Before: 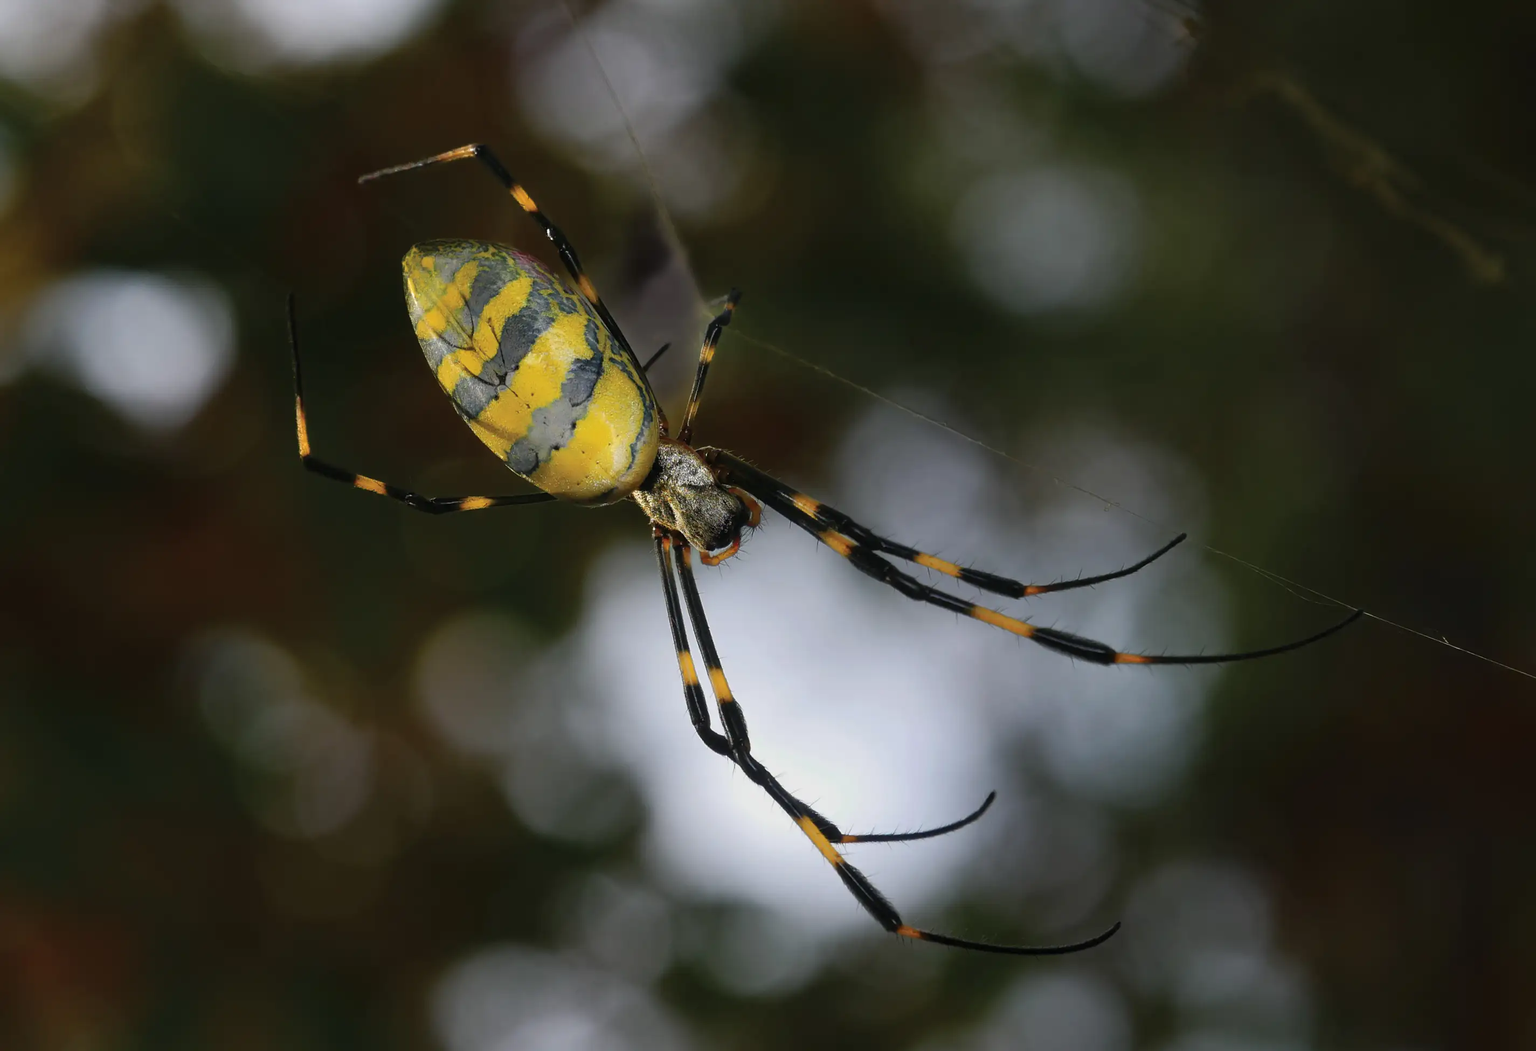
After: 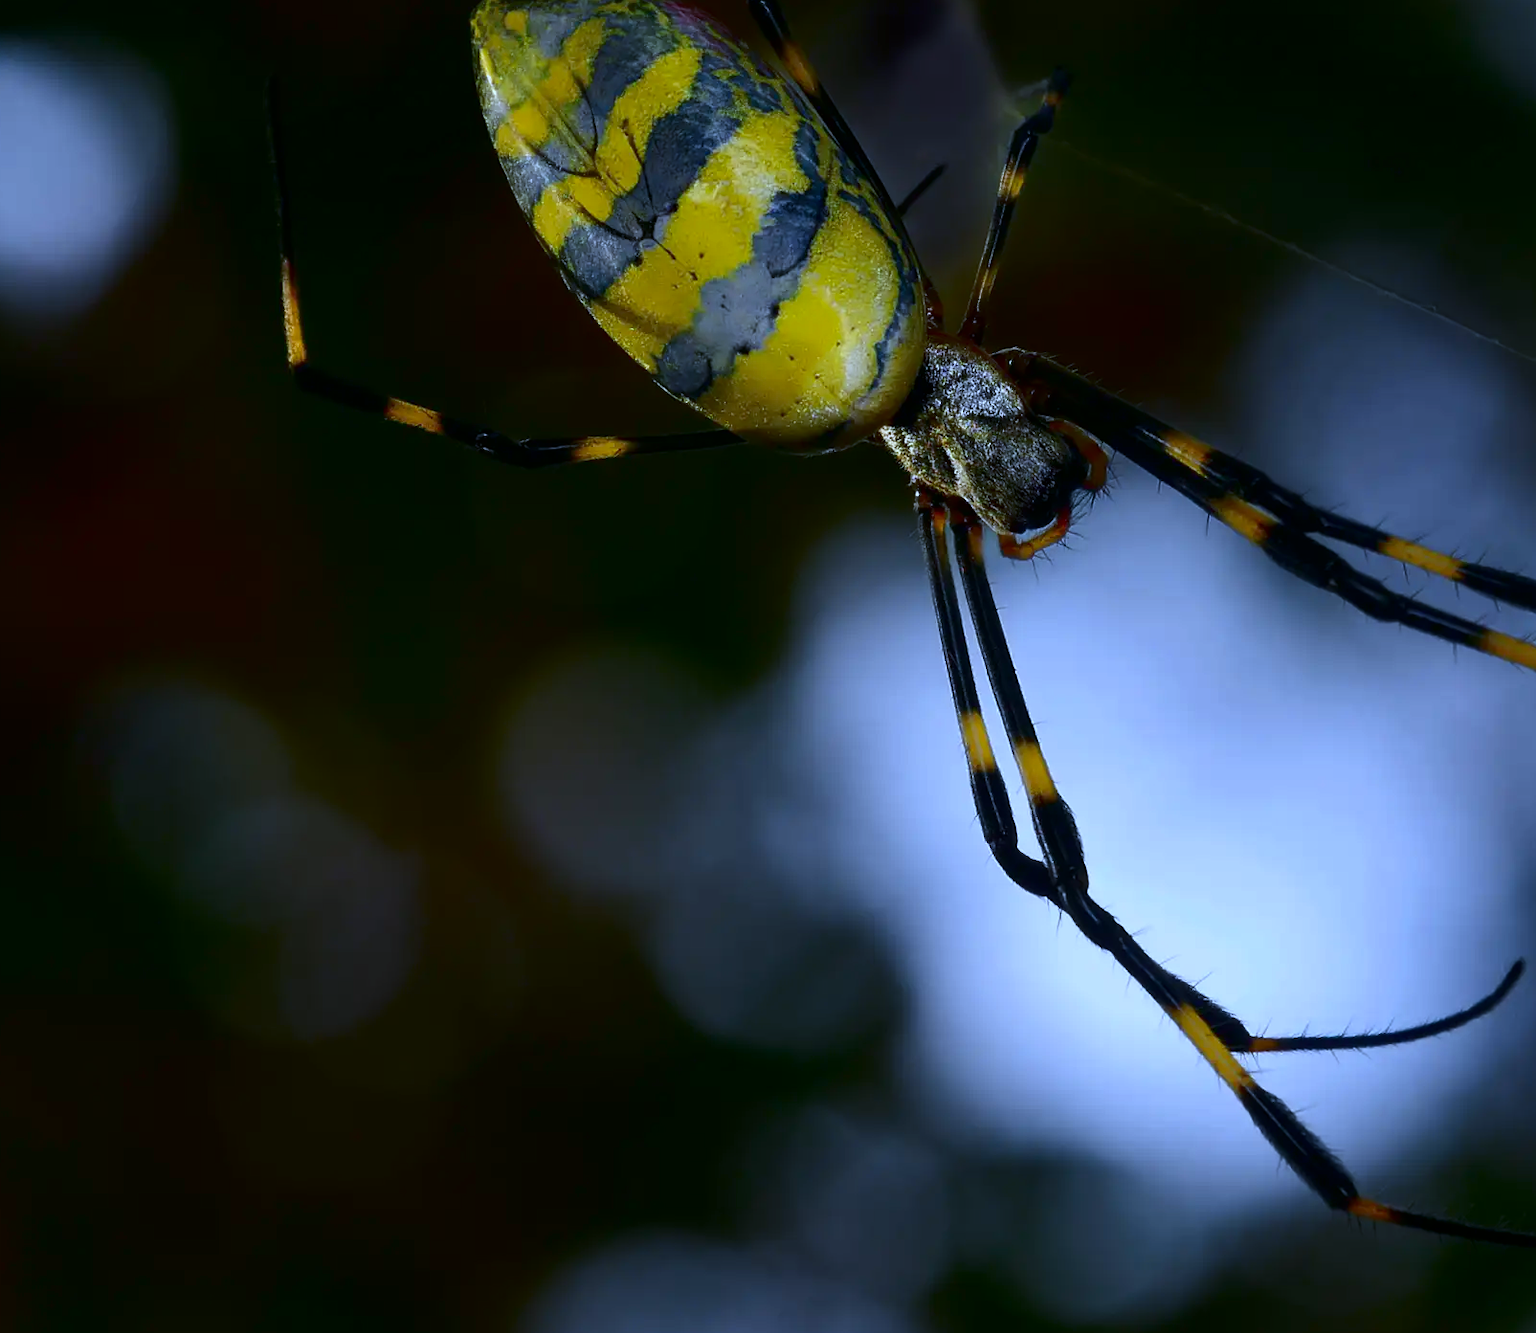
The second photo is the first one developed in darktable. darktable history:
contrast brightness saturation: contrast 0.1, brightness -0.26, saturation 0.14
crop: left 8.966%, top 23.852%, right 34.699%, bottom 4.703%
white balance: red 0.871, blue 1.249
